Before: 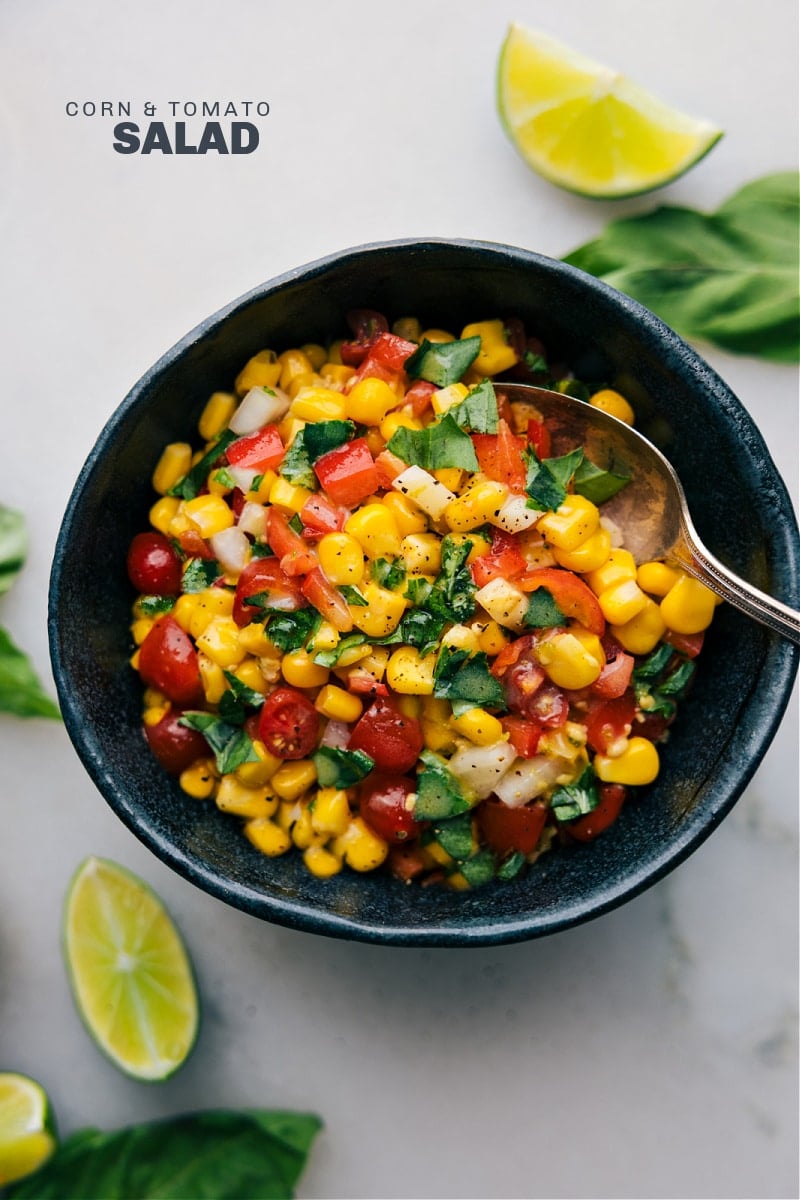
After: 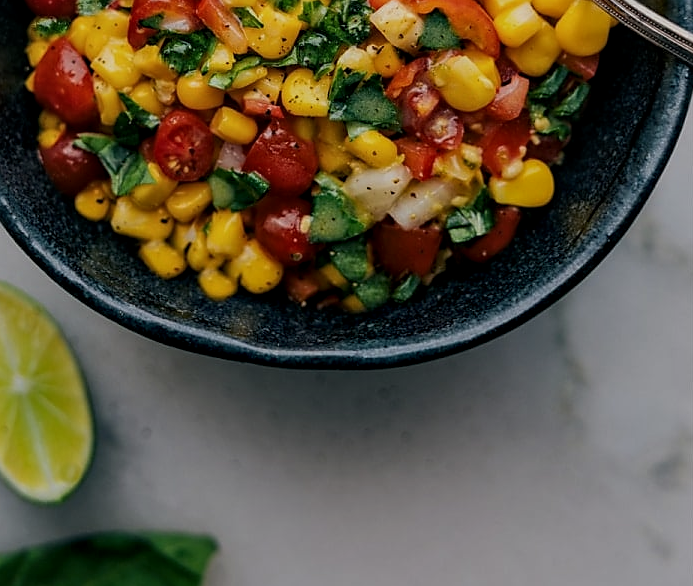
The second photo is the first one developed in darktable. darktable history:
local contrast: on, module defaults
sharpen: radius 1.915, amount 0.415, threshold 1.189
exposure: black level correction 0, exposure -0.682 EV, compensate highlight preservation false
crop and rotate: left 13.251%, top 48.181%, bottom 2.93%
